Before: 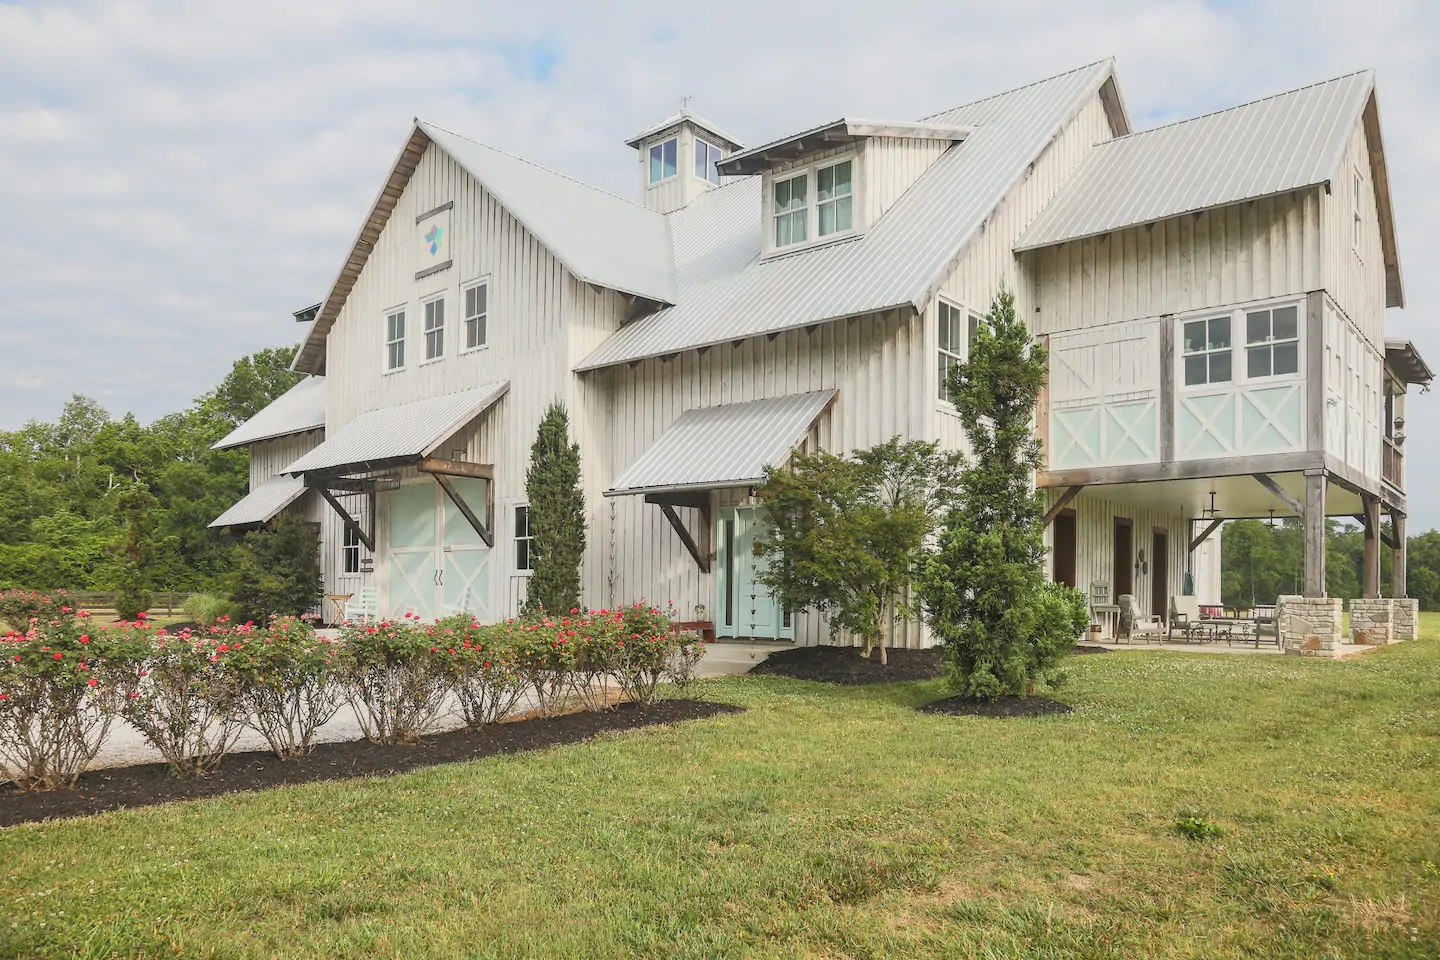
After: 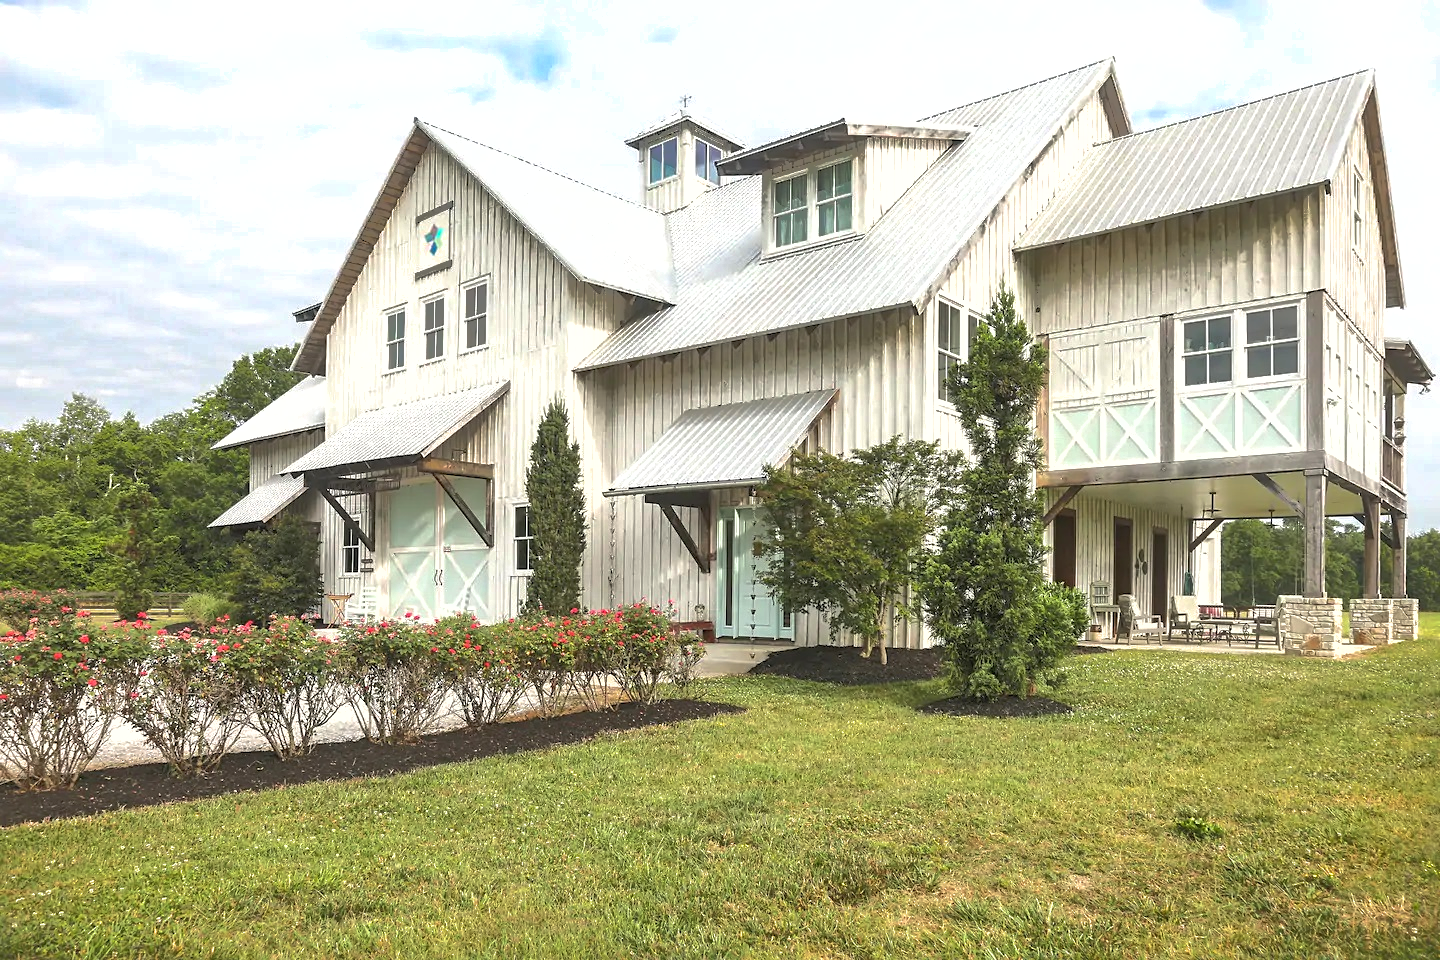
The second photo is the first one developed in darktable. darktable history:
shadows and highlights: shadows 60, highlights -60
sharpen: amount 0.2
tone equalizer: -8 EV -0.75 EV, -7 EV -0.7 EV, -6 EV -0.6 EV, -5 EV -0.4 EV, -3 EV 0.4 EV, -2 EV 0.6 EV, -1 EV 0.7 EV, +0 EV 0.75 EV, edges refinement/feathering 500, mask exposure compensation -1.57 EV, preserve details no
